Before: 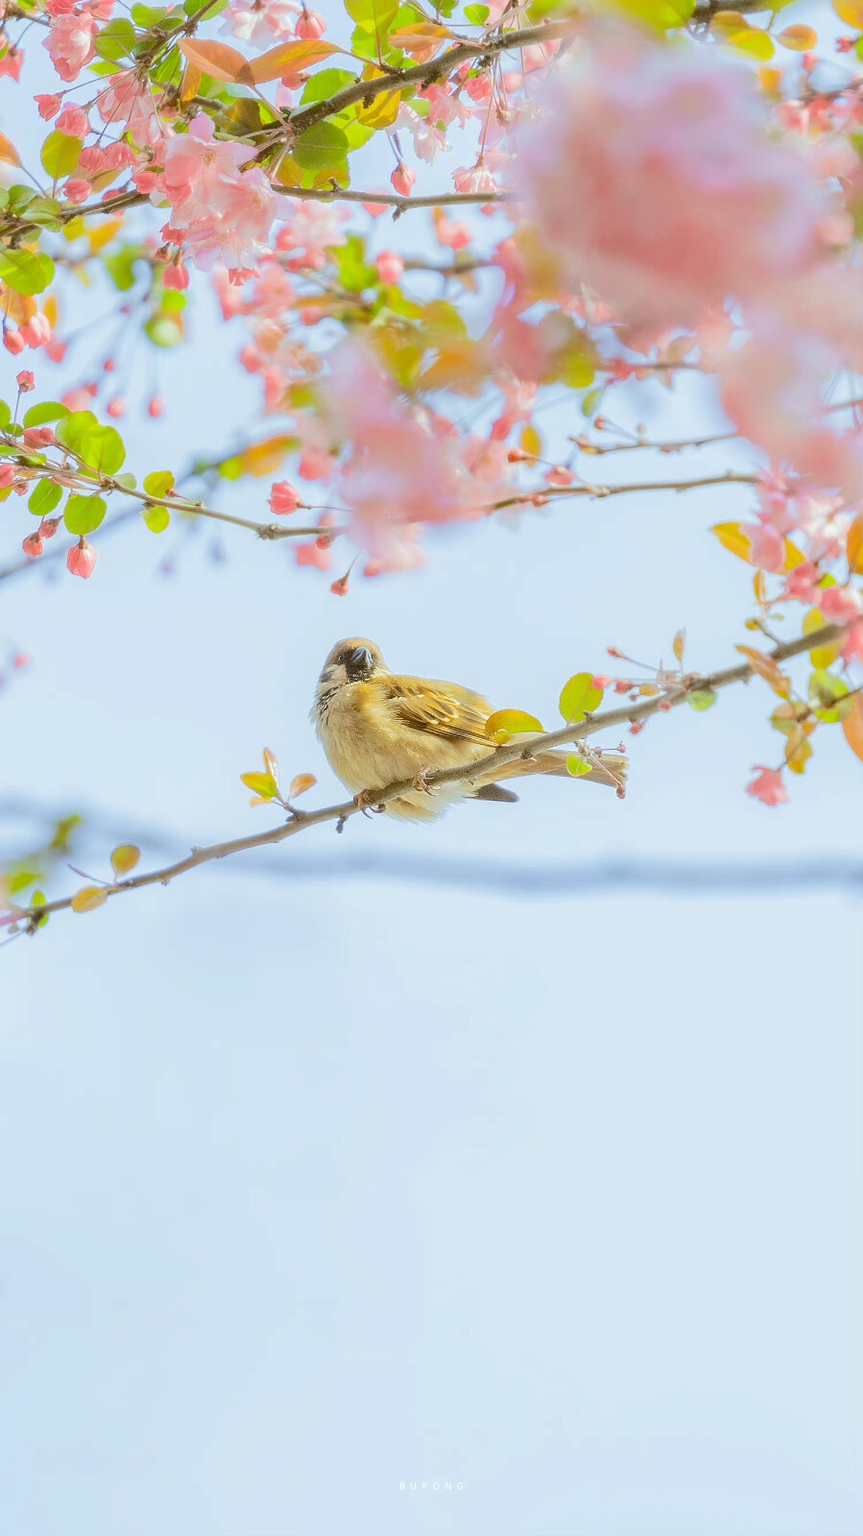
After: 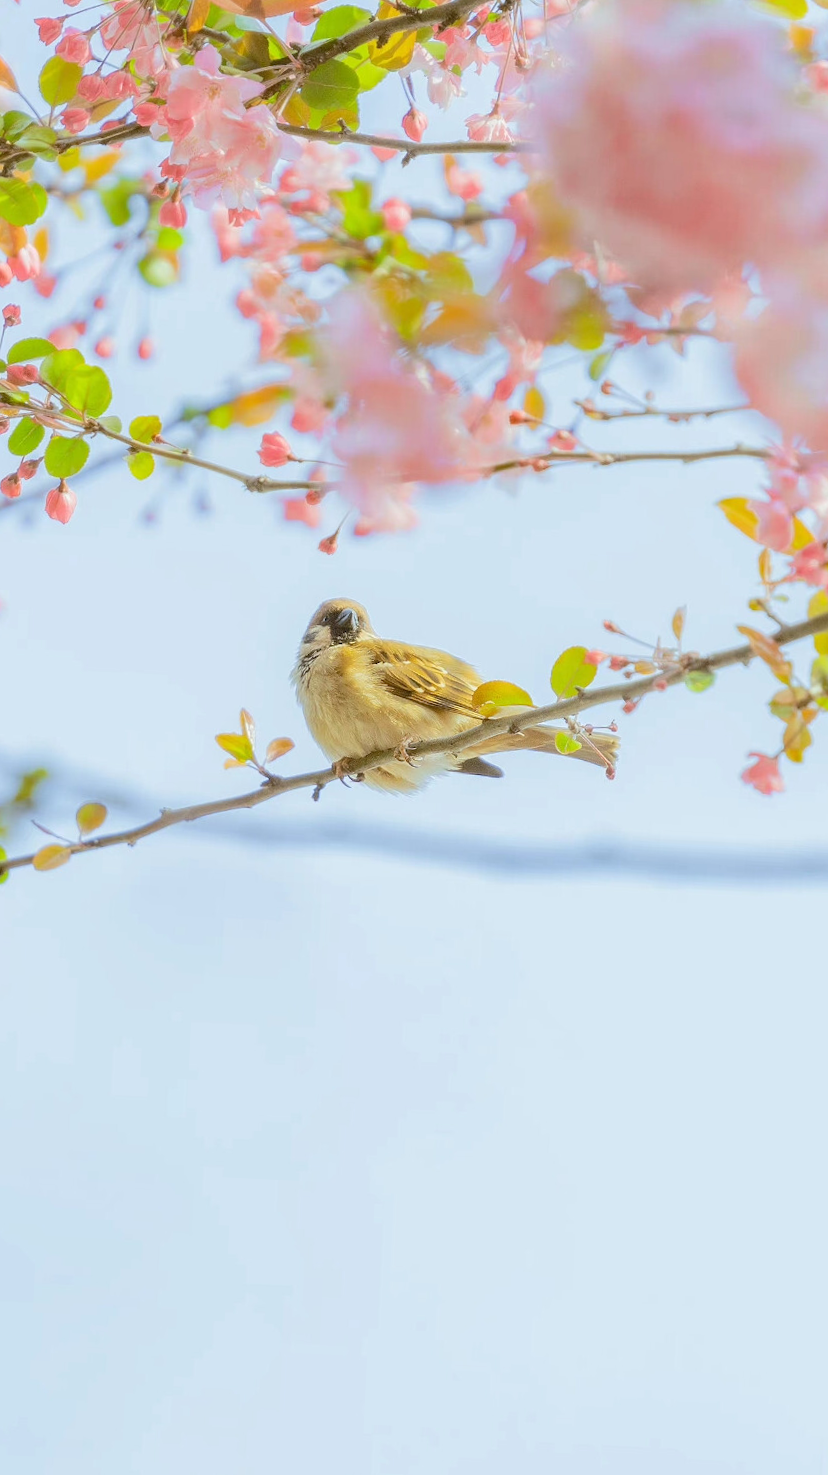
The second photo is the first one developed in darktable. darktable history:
crop and rotate: angle -2.76°
